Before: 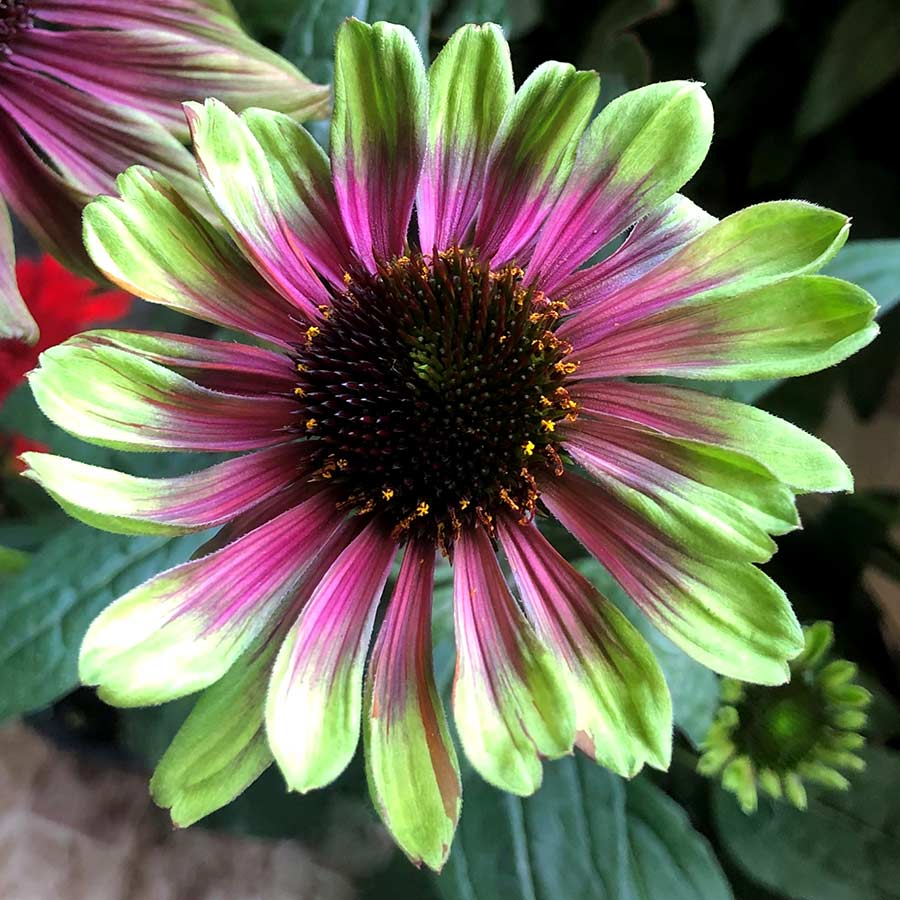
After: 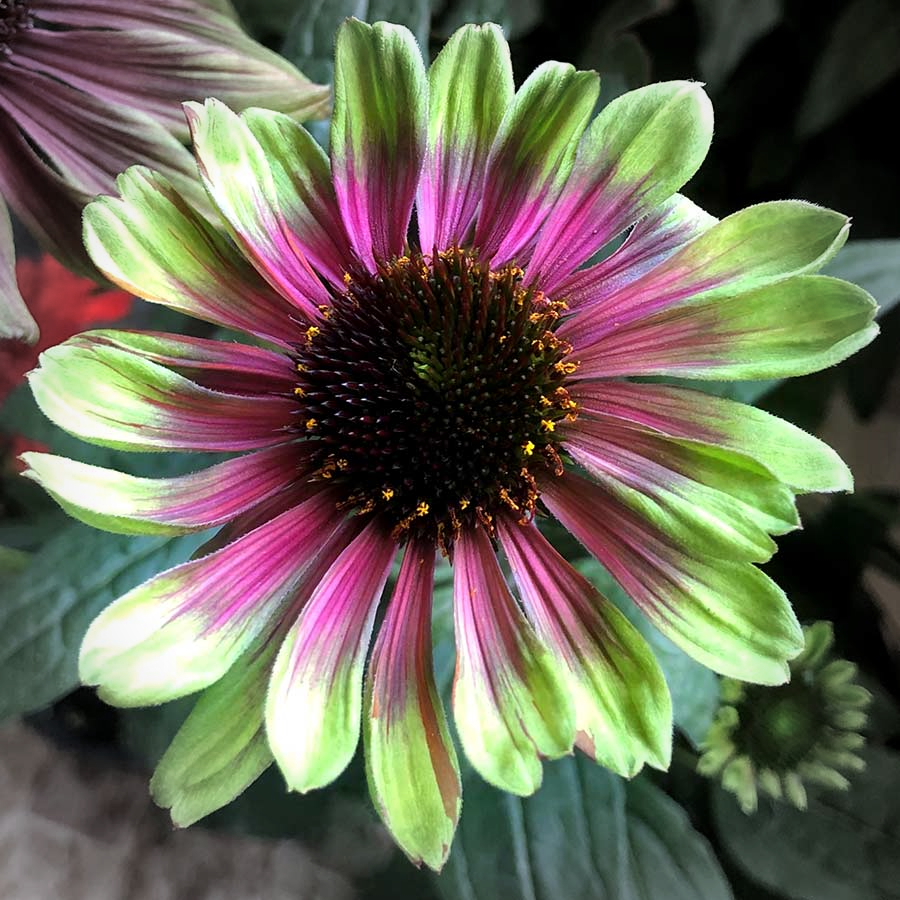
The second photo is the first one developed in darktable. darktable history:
vignetting: fall-off start 76.57%, fall-off radius 28.28%, brightness -0.214, width/height ratio 0.973
